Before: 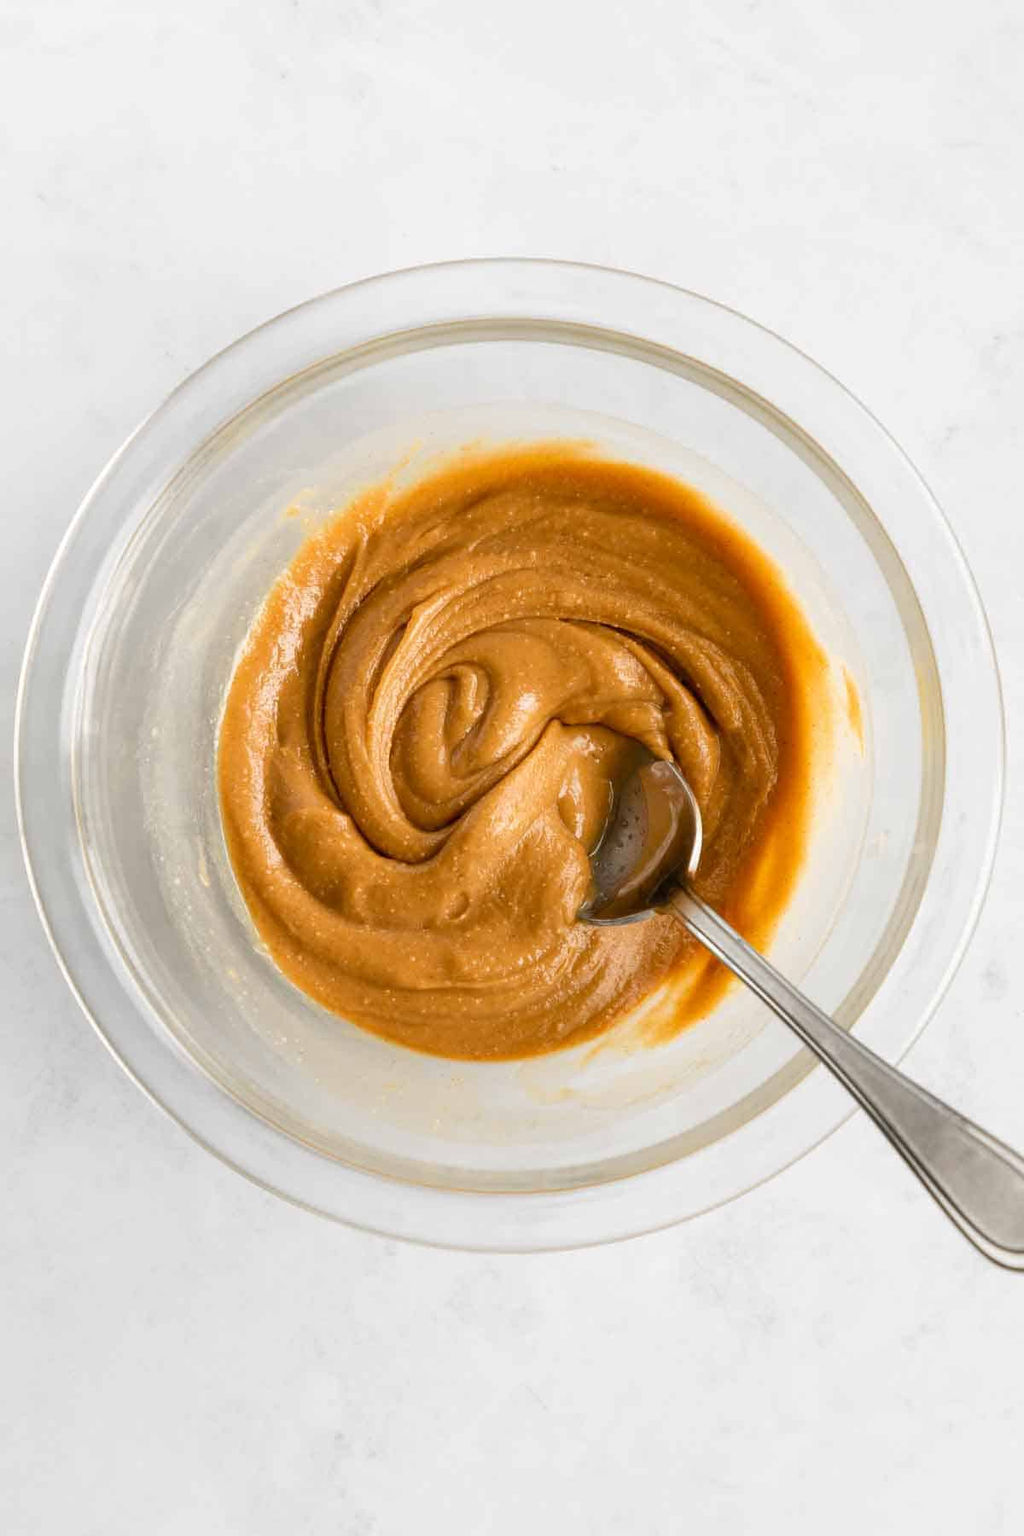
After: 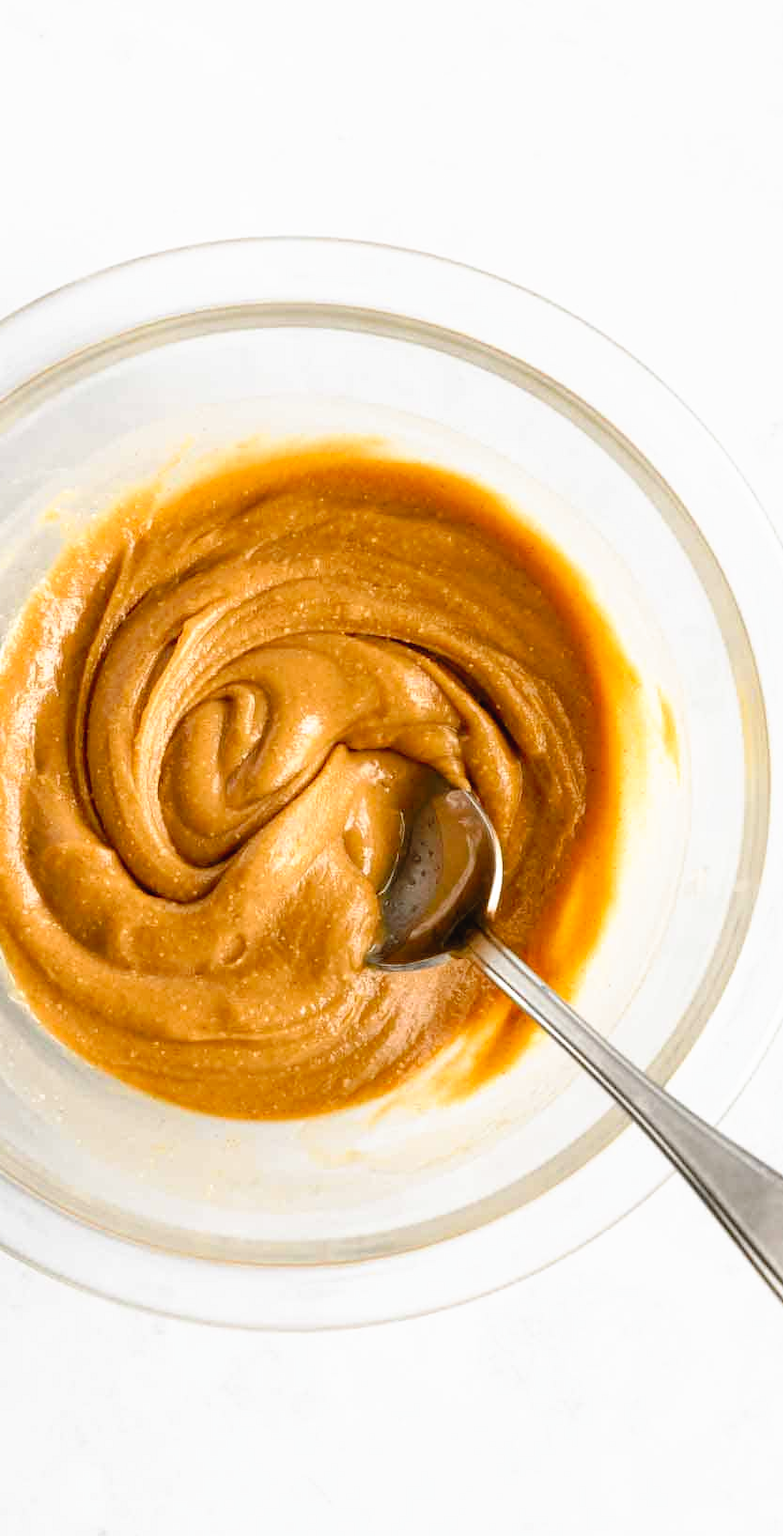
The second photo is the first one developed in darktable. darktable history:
tone curve: curves: ch0 [(0, 0) (0.003, 0.025) (0.011, 0.025) (0.025, 0.029) (0.044, 0.035) (0.069, 0.053) (0.1, 0.083) (0.136, 0.118) (0.177, 0.163) (0.224, 0.22) (0.277, 0.295) (0.335, 0.371) (0.399, 0.444) (0.468, 0.524) (0.543, 0.618) (0.623, 0.702) (0.709, 0.79) (0.801, 0.89) (0.898, 0.973) (1, 1)], preserve colors none
crop and rotate: left 24.034%, top 2.838%, right 6.406%, bottom 6.299%
